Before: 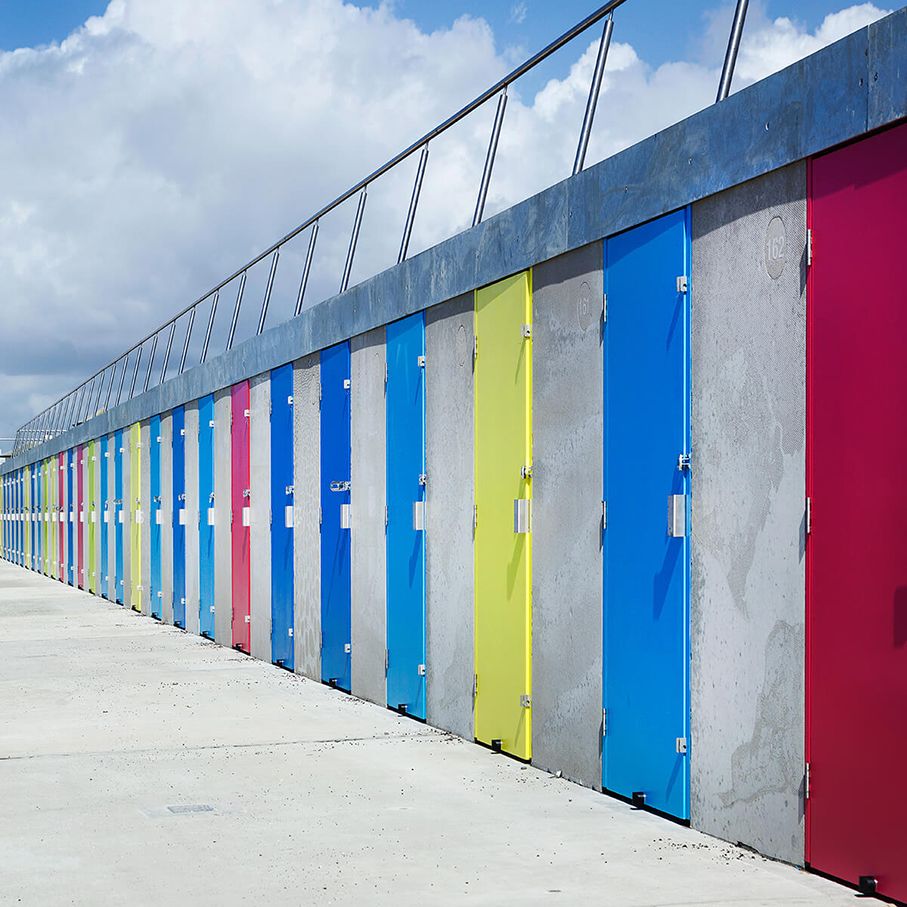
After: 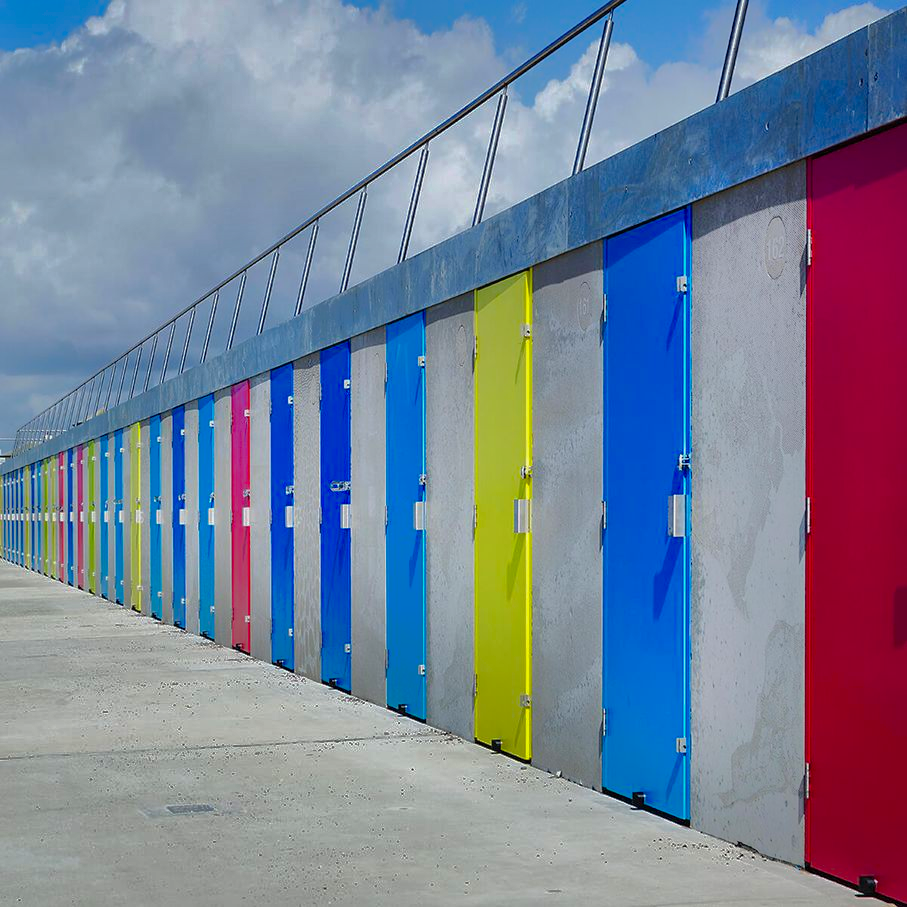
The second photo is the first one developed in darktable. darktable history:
shadows and highlights: shadows 38.43, highlights -74.54
color balance rgb: linear chroma grading › shadows -8%, linear chroma grading › global chroma 10%, perceptual saturation grading › global saturation 2%, perceptual saturation grading › highlights -2%, perceptual saturation grading › mid-tones 4%, perceptual saturation grading › shadows 8%, perceptual brilliance grading › global brilliance 2%, perceptual brilliance grading › highlights -4%, global vibrance 16%, saturation formula JzAzBz (2021)
